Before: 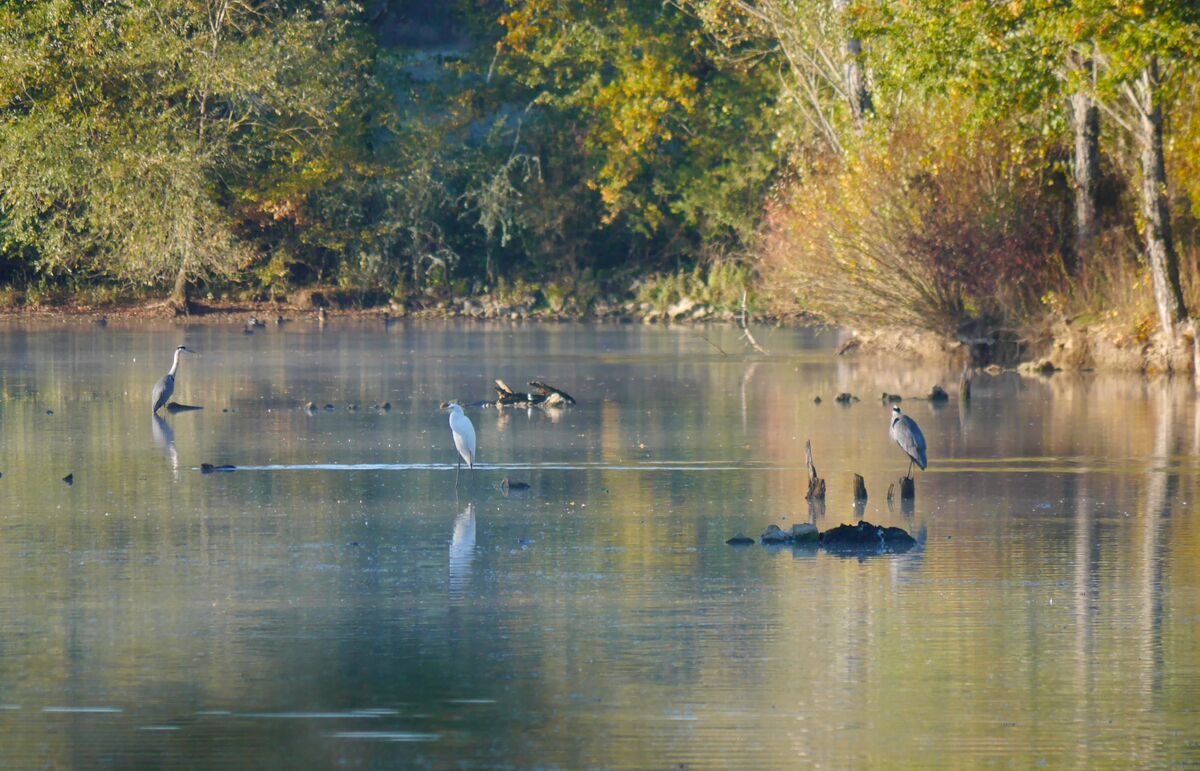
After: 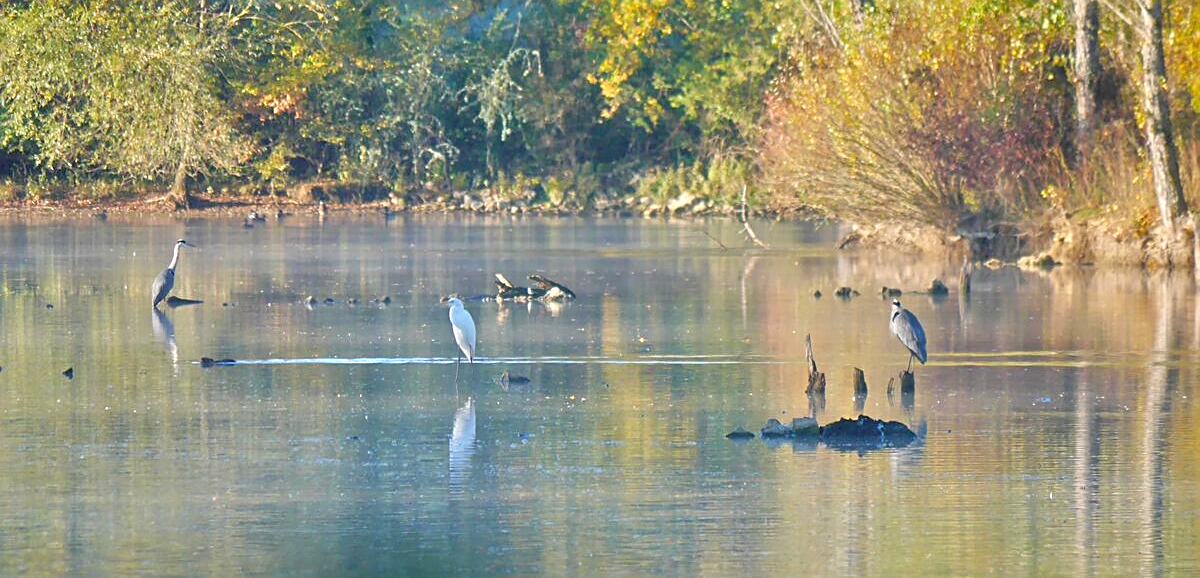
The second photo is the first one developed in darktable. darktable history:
sharpen: on, module defaults
tone equalizer: -7 EV 0.15 EV, -6 EV 0.6 EV, -5 EV 1.15 EV, -4 EV 1.33 EV, -3 EV 1.15 EV, -2 EV 0.6 EV, -1 EV 0.15 EV, mask exposure compensation -0.5 EV
crop: top 13.819%, bottom 11.169%
